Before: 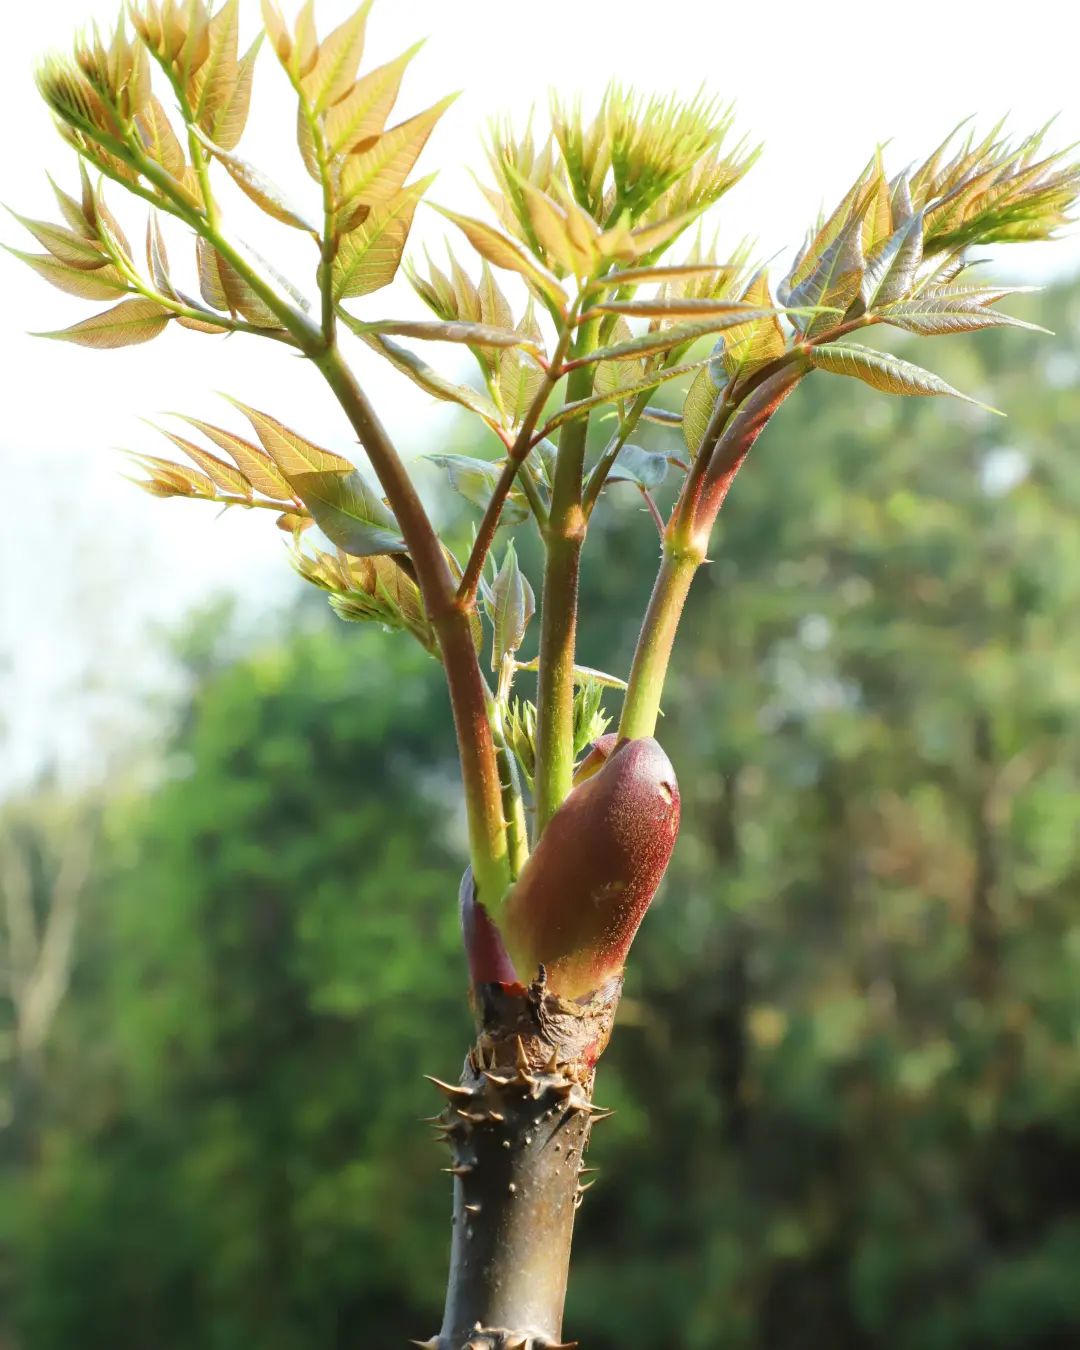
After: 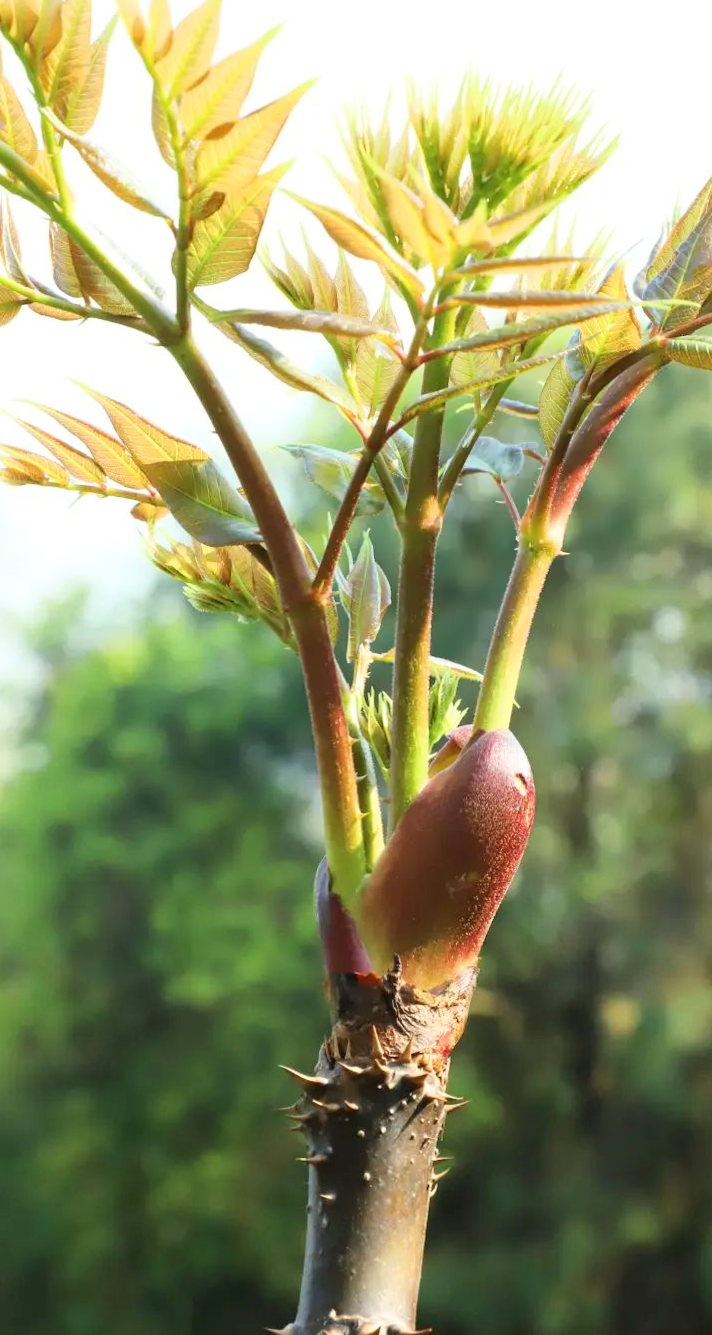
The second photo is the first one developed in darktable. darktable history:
base curve: curves: ch0 [(0, 0) (0.666, 0.806) (1, 1)]
rotate and perspective: rotation 0.174°, lens shift (vertical) 0.013, lens shift (horizontal) 0.019, shear 0.001, automatic cropping original format, crop left 0.007, crop right 0.991, crop top 0.016, crop bottom 0.997
crop and rotate: left 13.537%, right 19.796%
